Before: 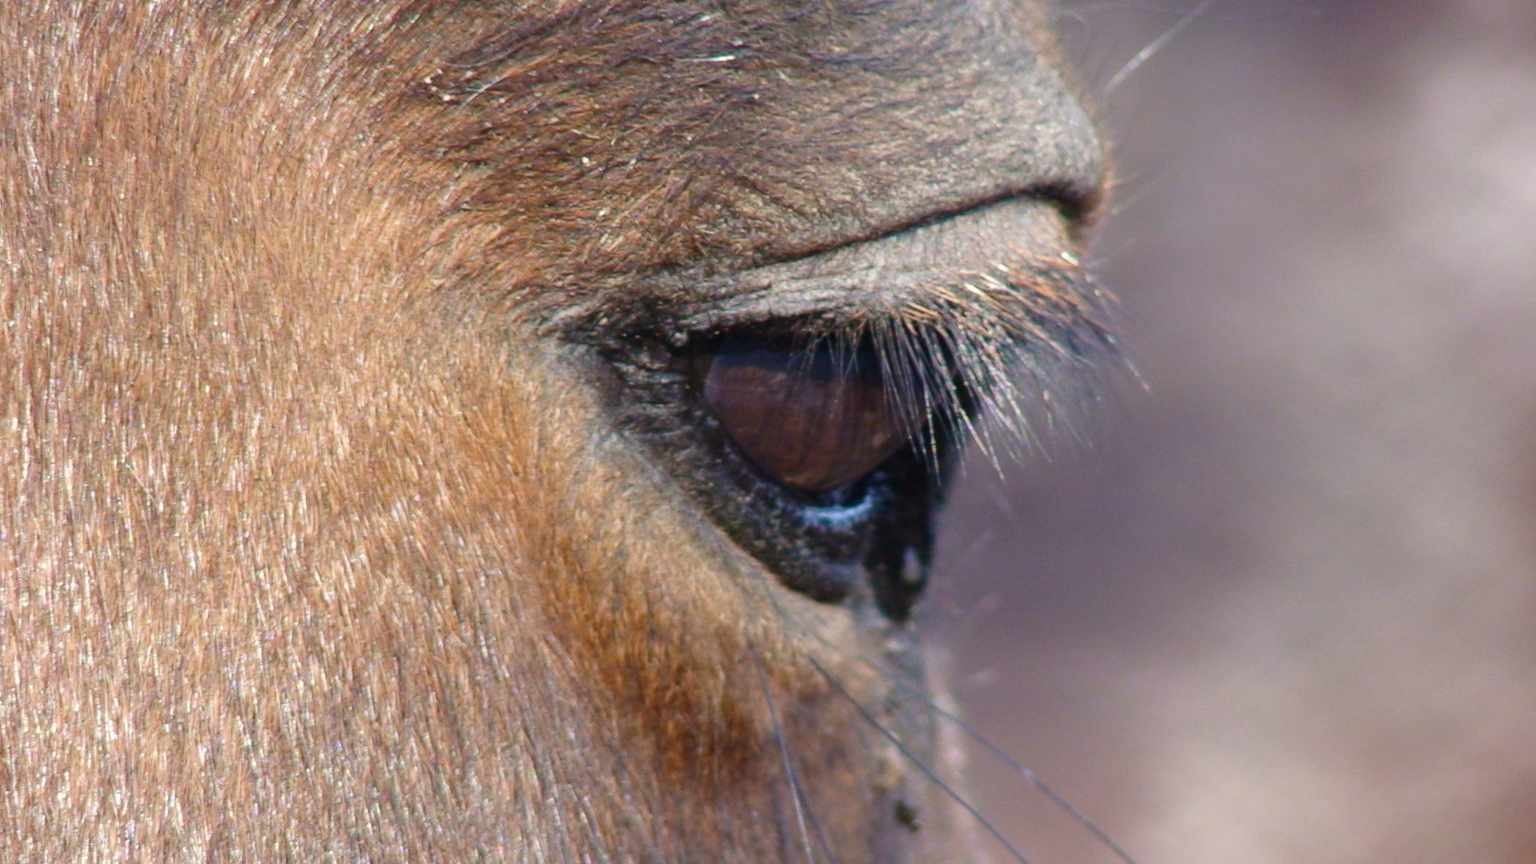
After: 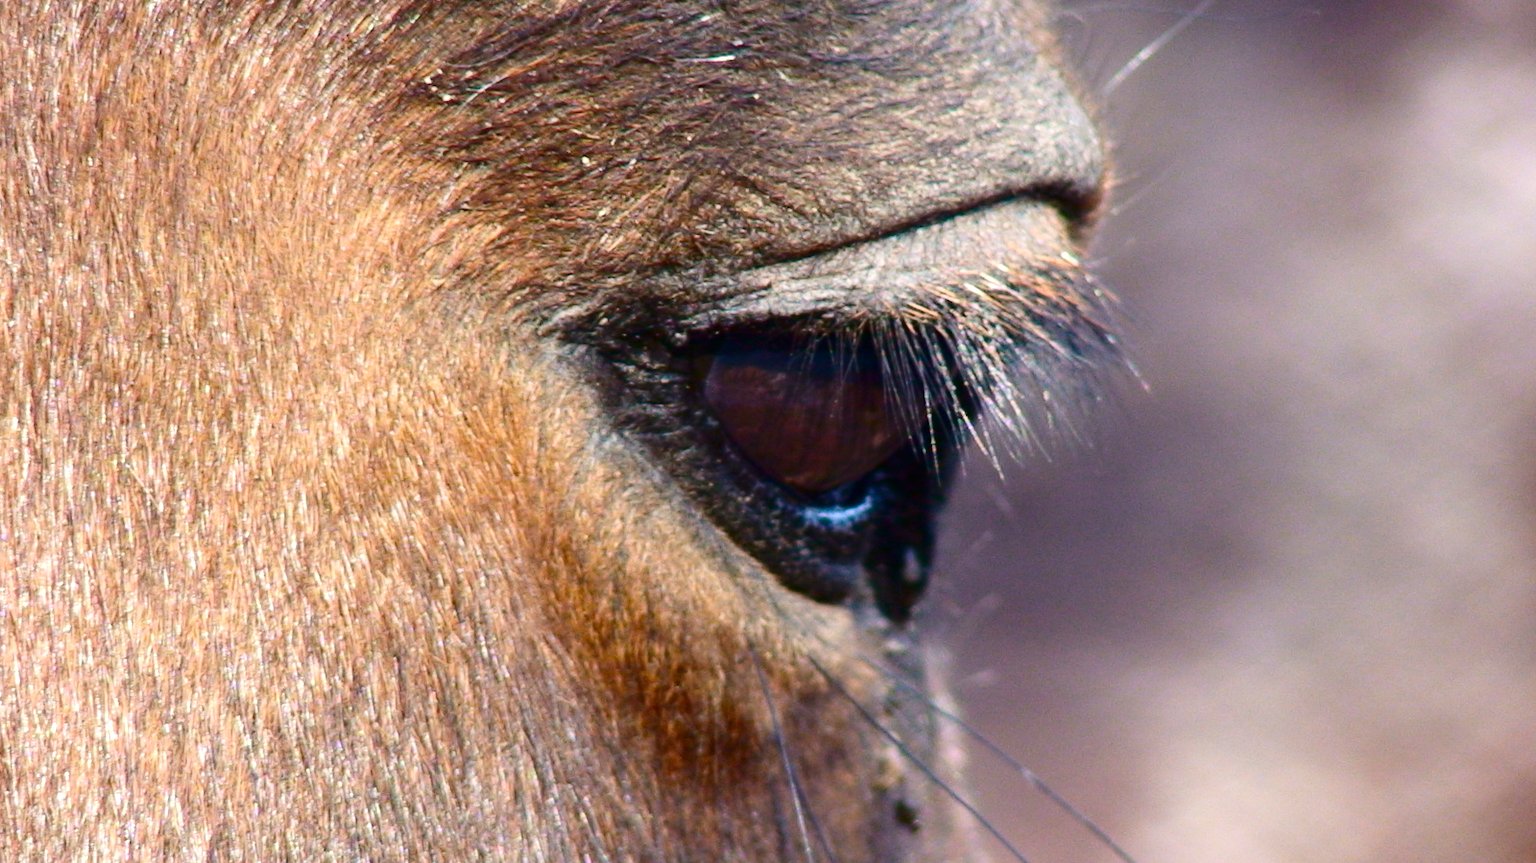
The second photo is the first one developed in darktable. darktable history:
contrast brightness saturation: contrast 0.211, brightness -0.112, saturation 0.208
crop: bottom 0.06%
exposure: black level correction 0, exposure 0.302 EV, compensate highlight preservation false
